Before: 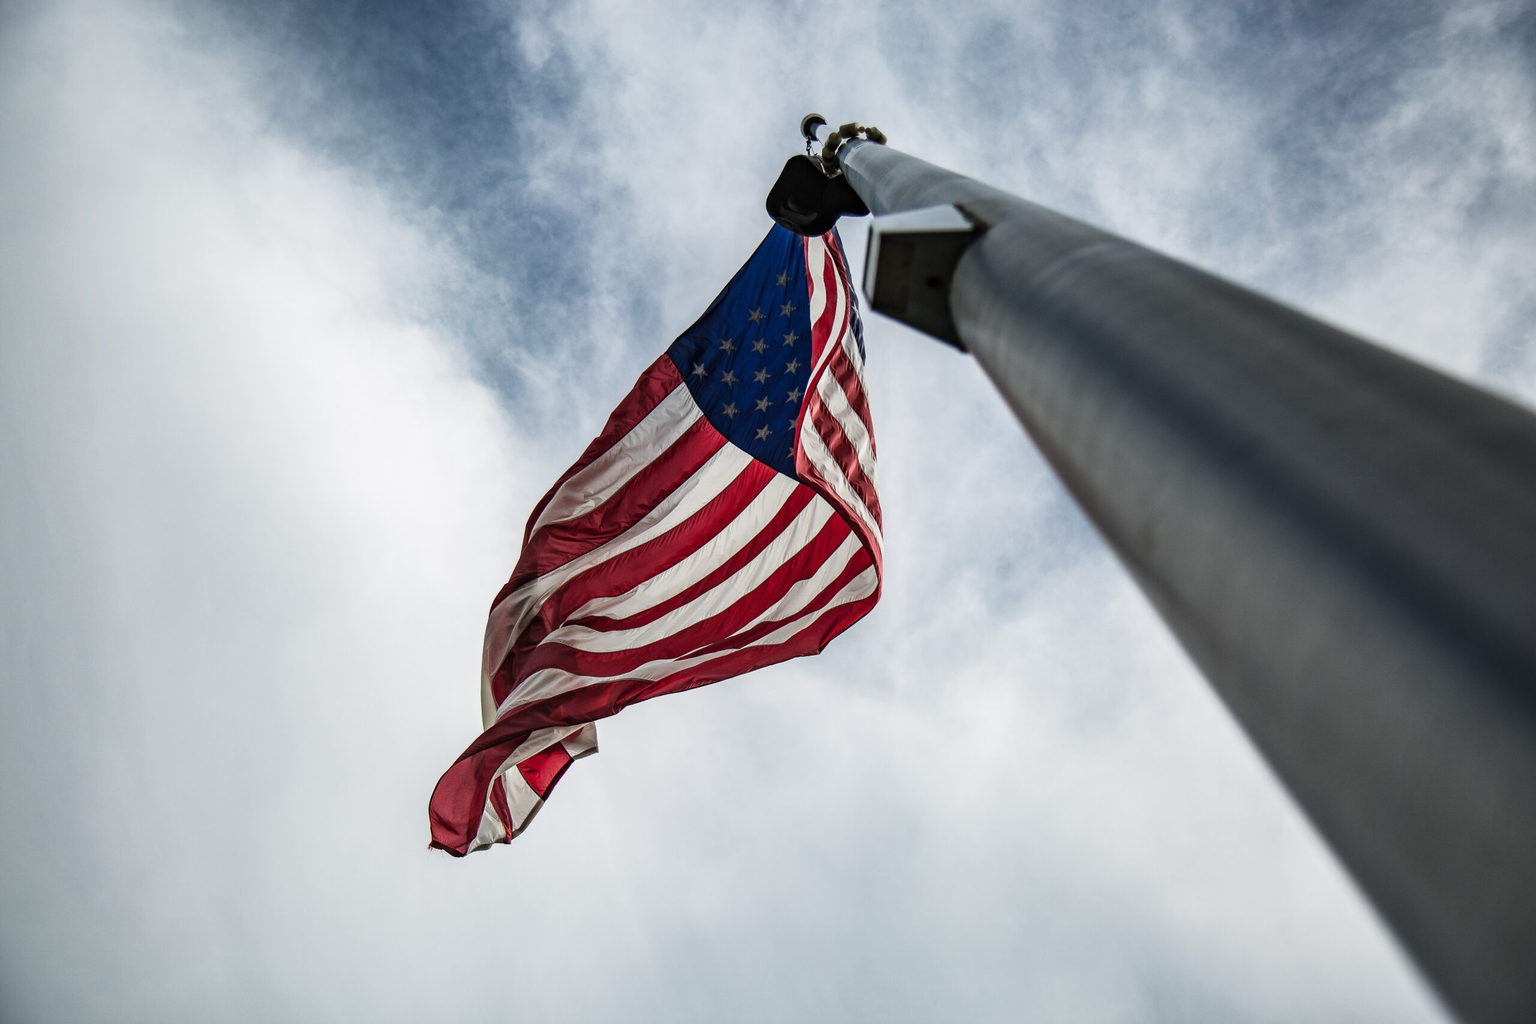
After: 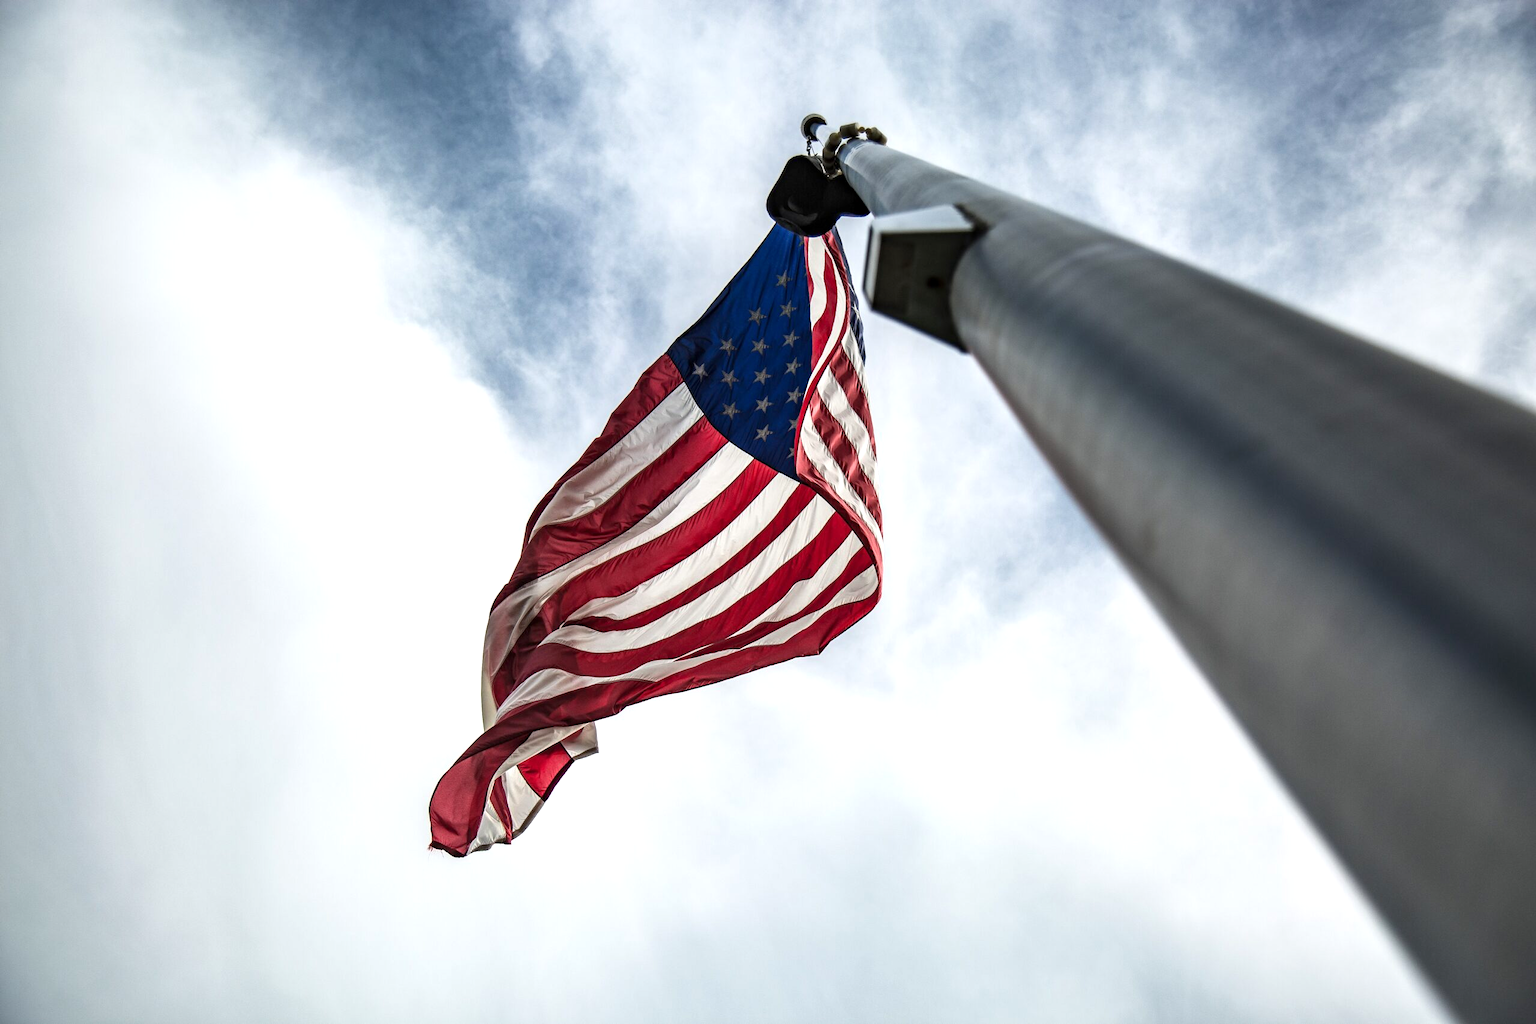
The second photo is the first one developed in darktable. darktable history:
base curve: exposure shift 0, preserve colors none
exposure: black level correction 0.001, exposure 0.5 EV, compensate exposure bias true, compensate highlight preservation false
